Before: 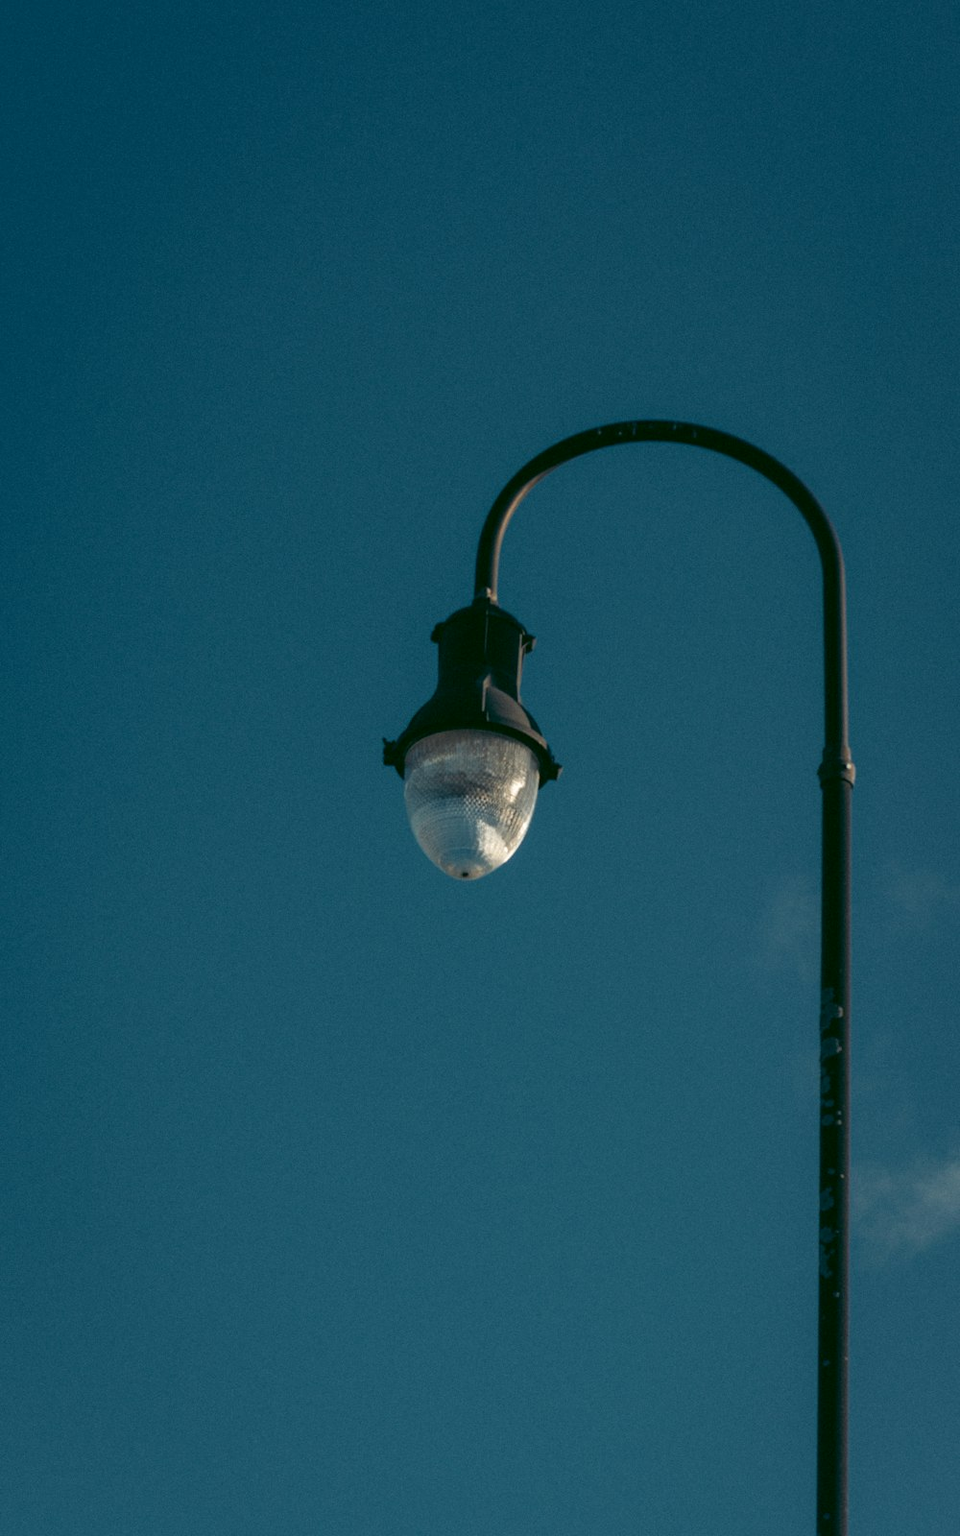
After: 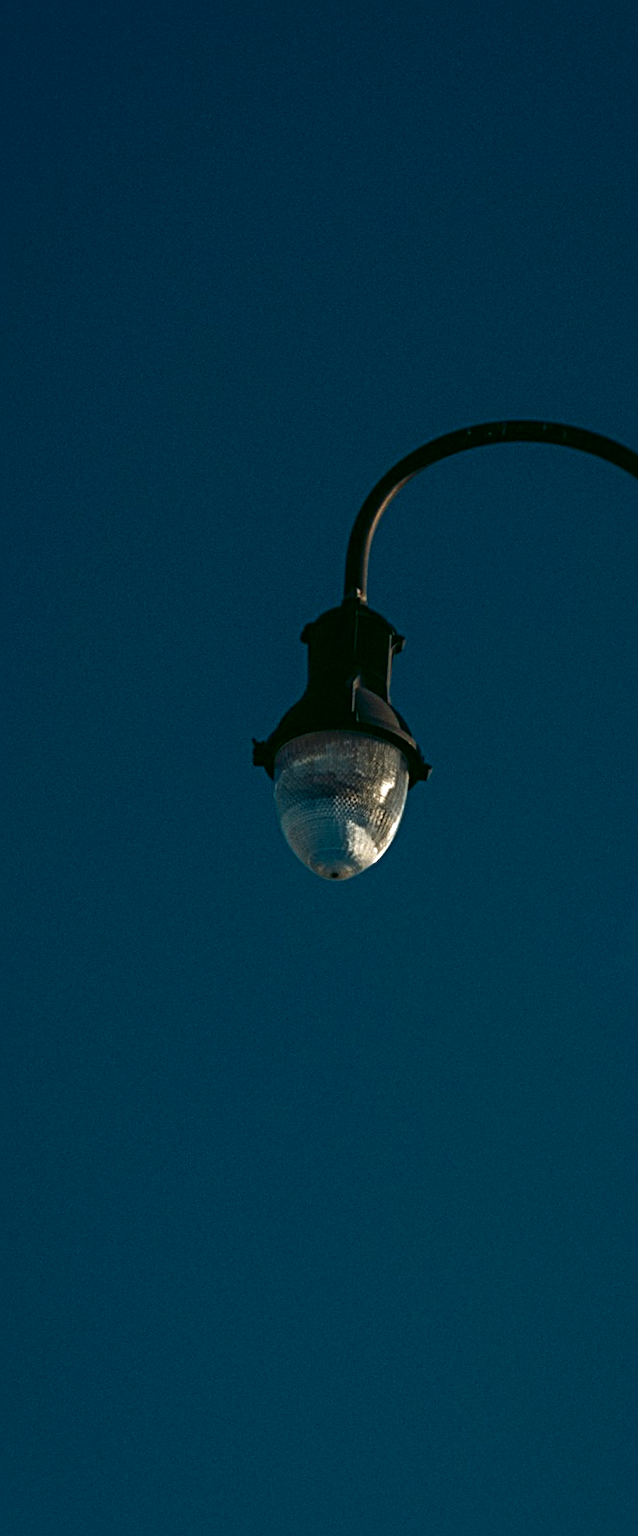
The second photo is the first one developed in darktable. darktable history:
crop and rotate: left 13.624%, right 19.776%
sharpen: radius 3.954
contrast brightness saturation: brightness -0.253, saturation 0.2
